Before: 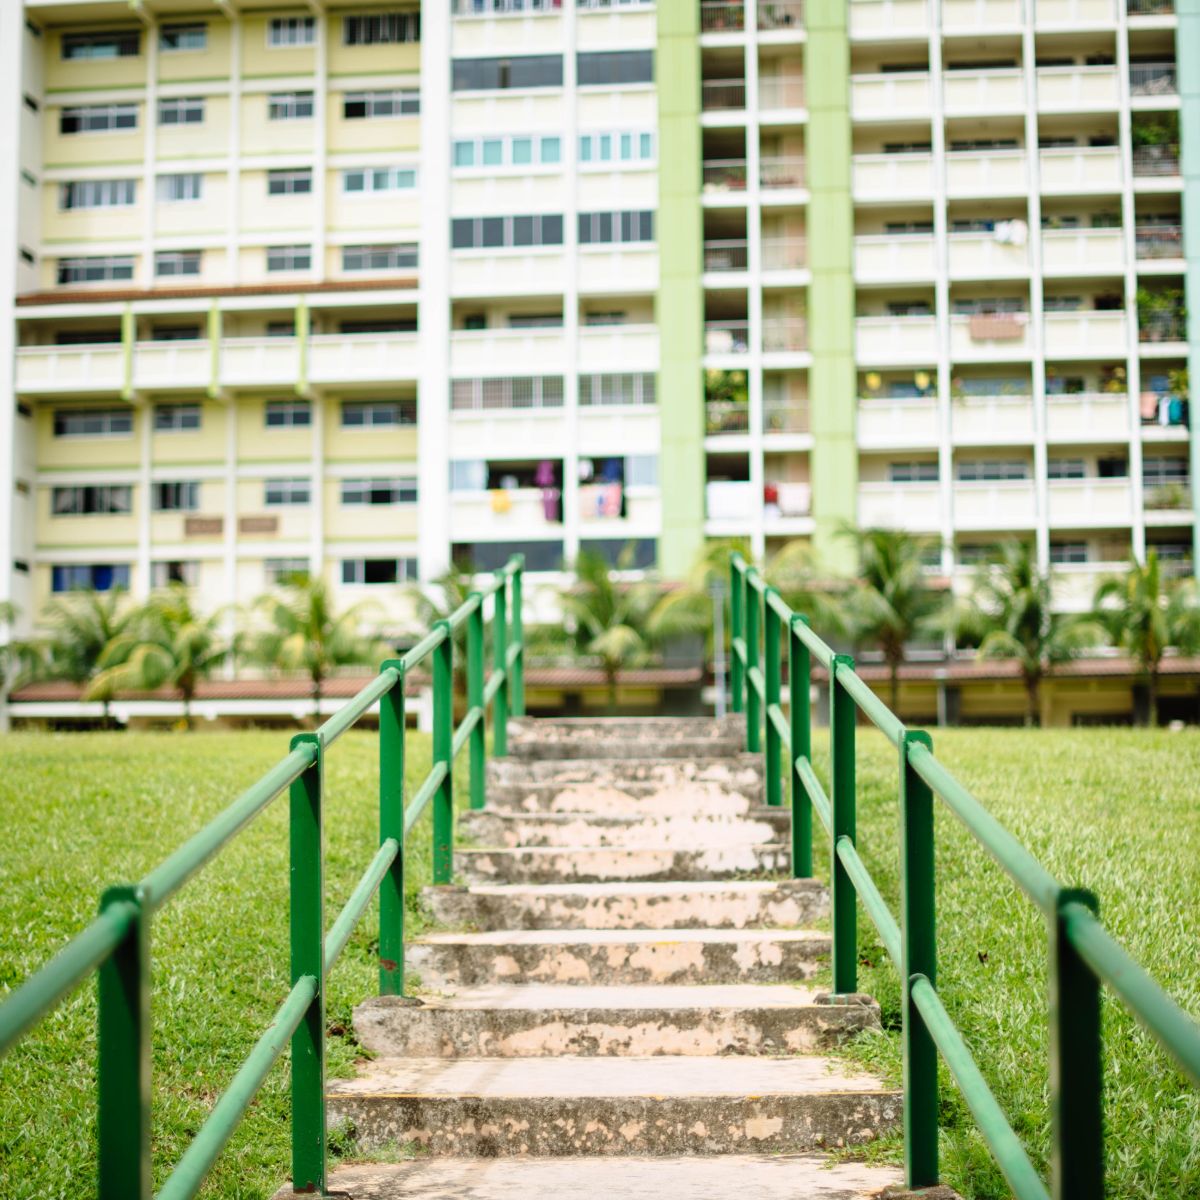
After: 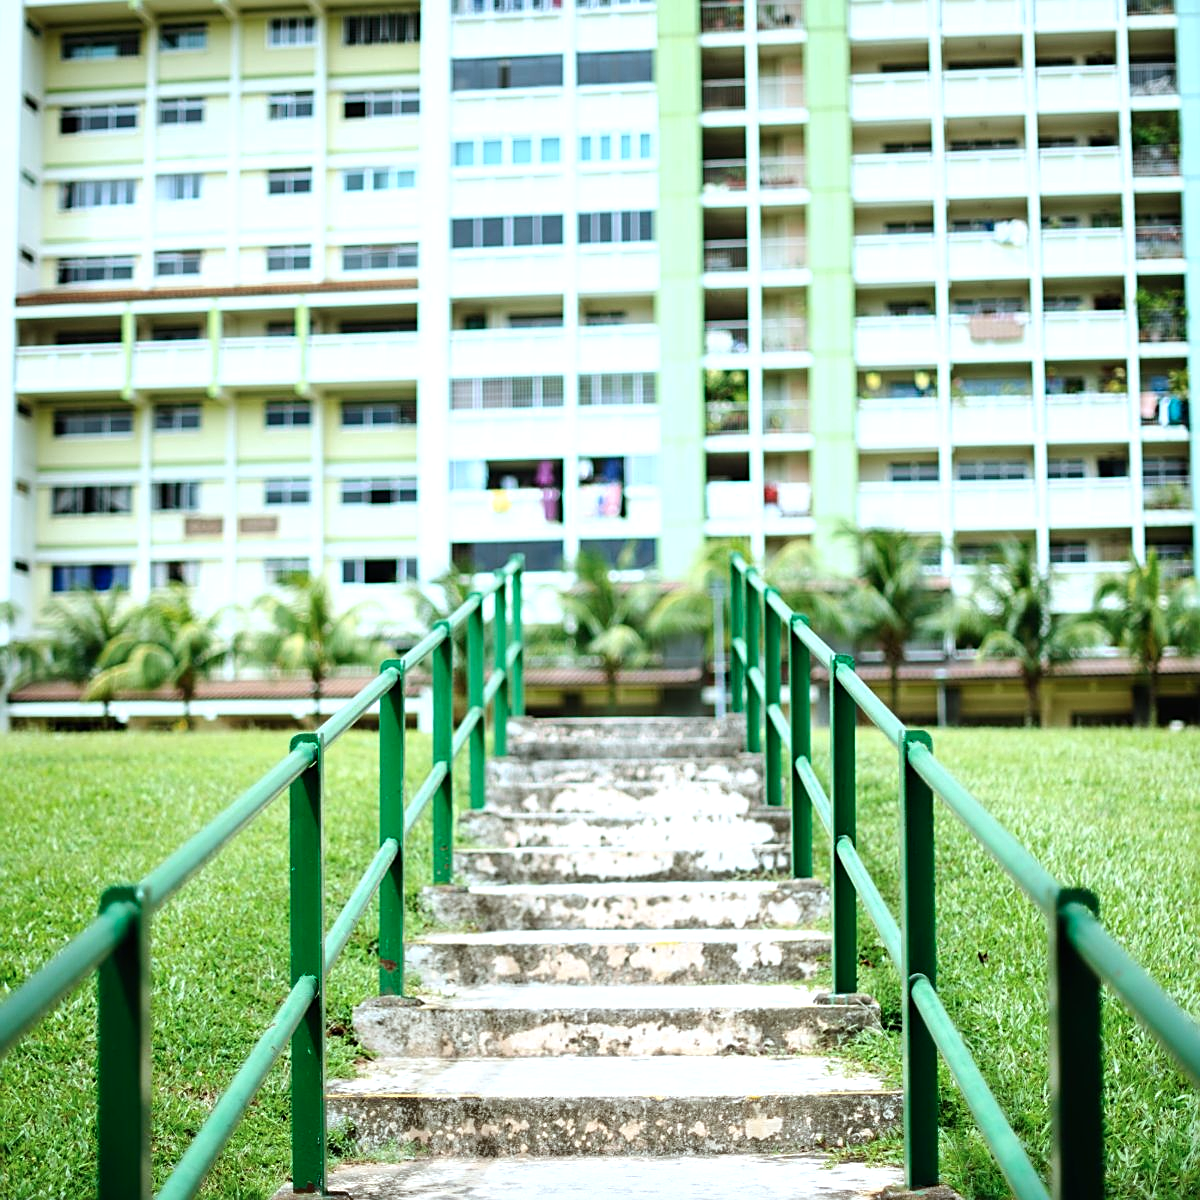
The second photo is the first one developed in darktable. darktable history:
color calibration: illuminant Planckian (black body), x 0.378, y 0.375, temperature 4065 K
sharpen: on, module defaults
color correction: highlights a* -0.182, highlights b* -0.124
tone equalizer: -8 EV -0.417 EV, -7 EV -0.389 EV, -6 EV -0.333 EV, -5 EV -0.222 EV, -3 EV 0.222 EV, -2 EV 0.333 EV, -1 EV 0.389 EV, +0 EV 0.417 EV, edges refinement/feathering 500, mask exposure compensation -1.57 EV, preserve details no
